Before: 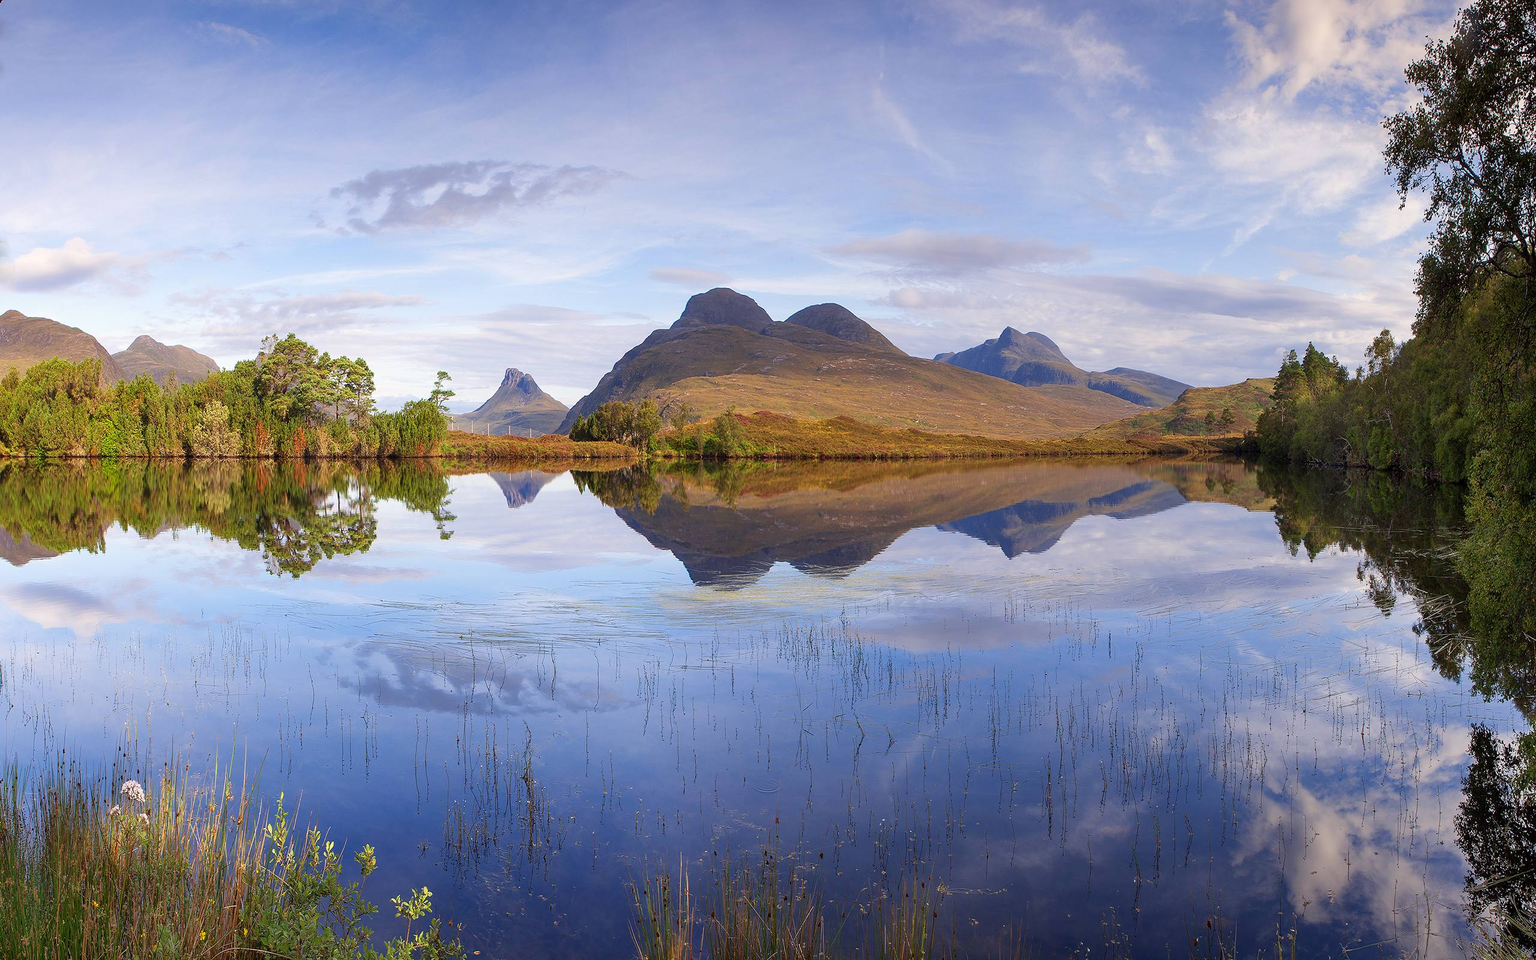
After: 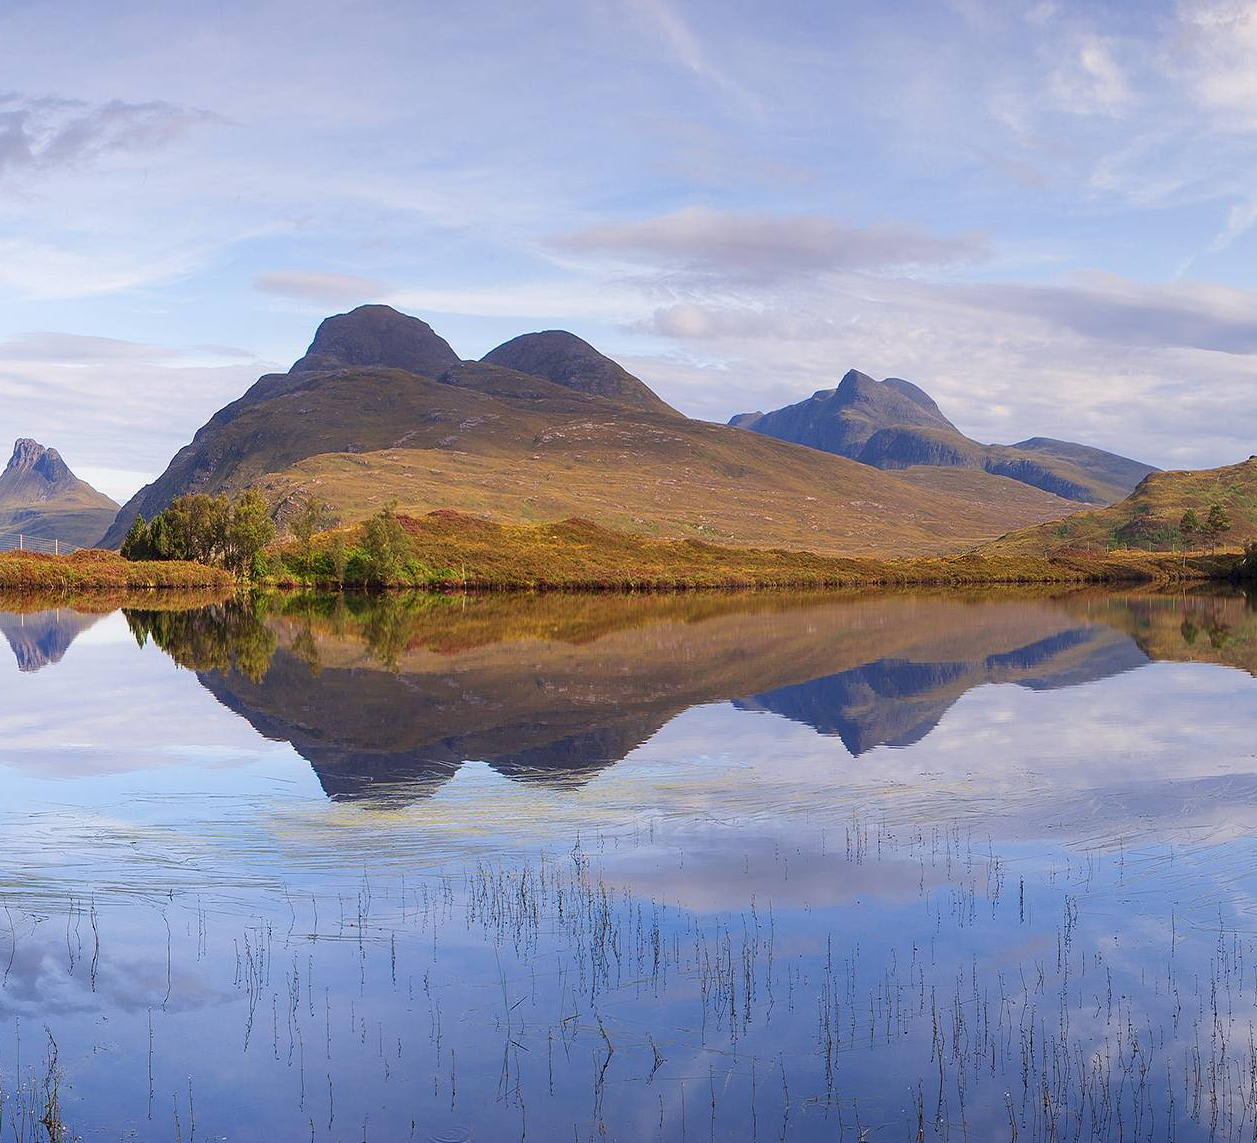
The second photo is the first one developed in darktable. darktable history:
crop: left 32.353%, top 10.951%, right 18.528%, bottom 17.58%
